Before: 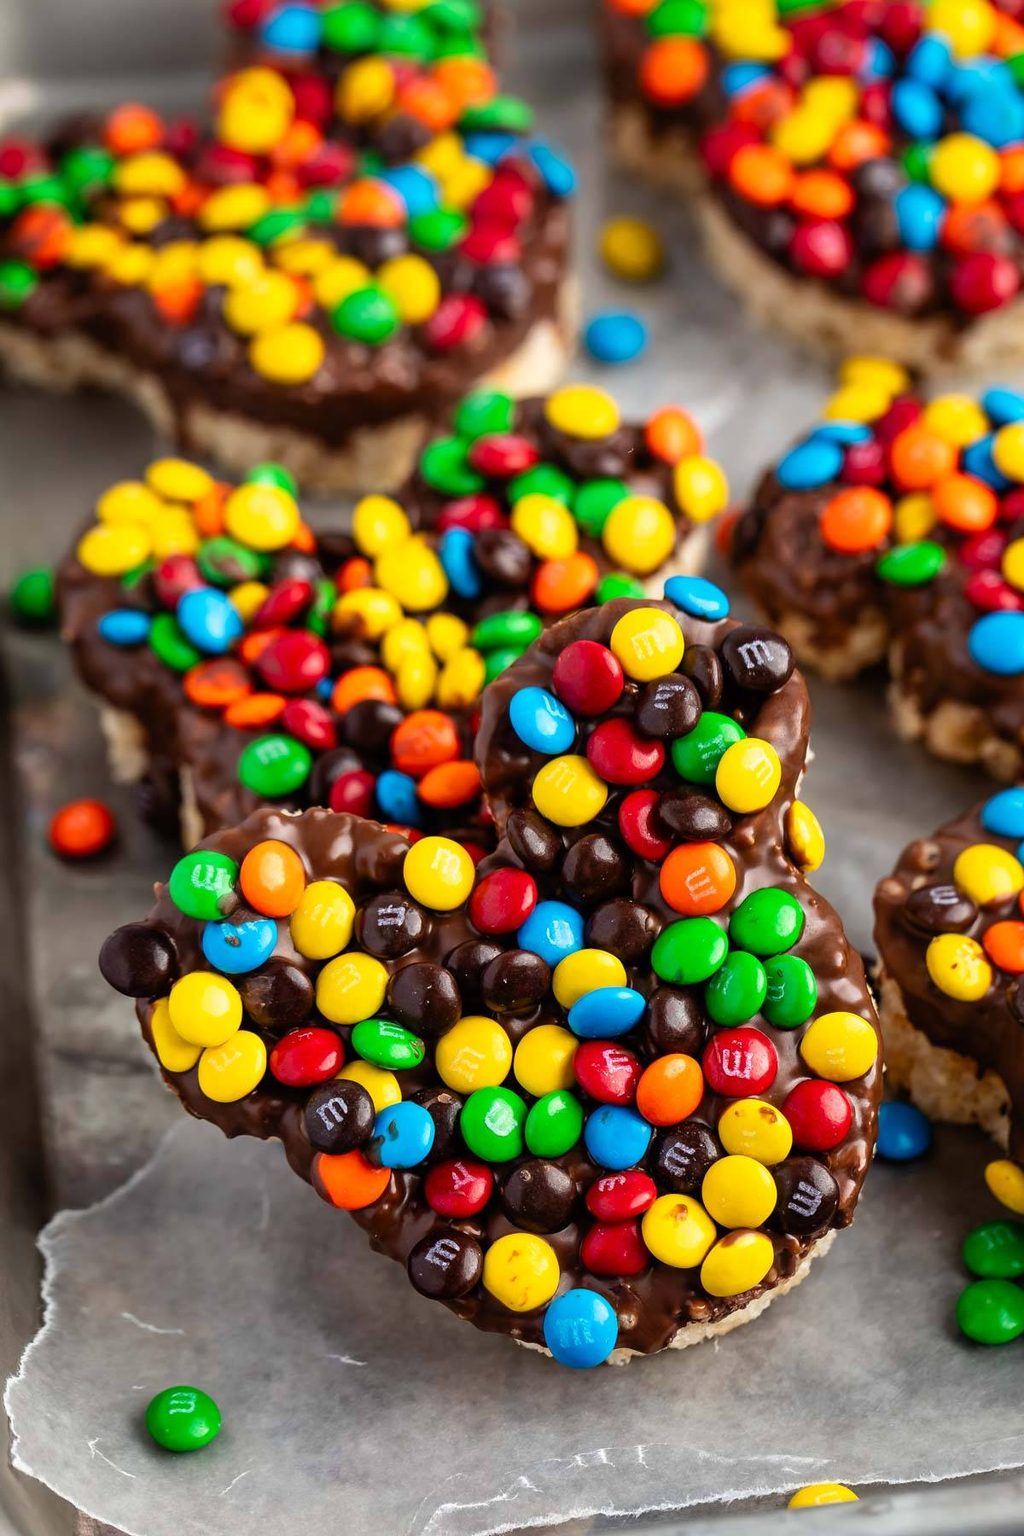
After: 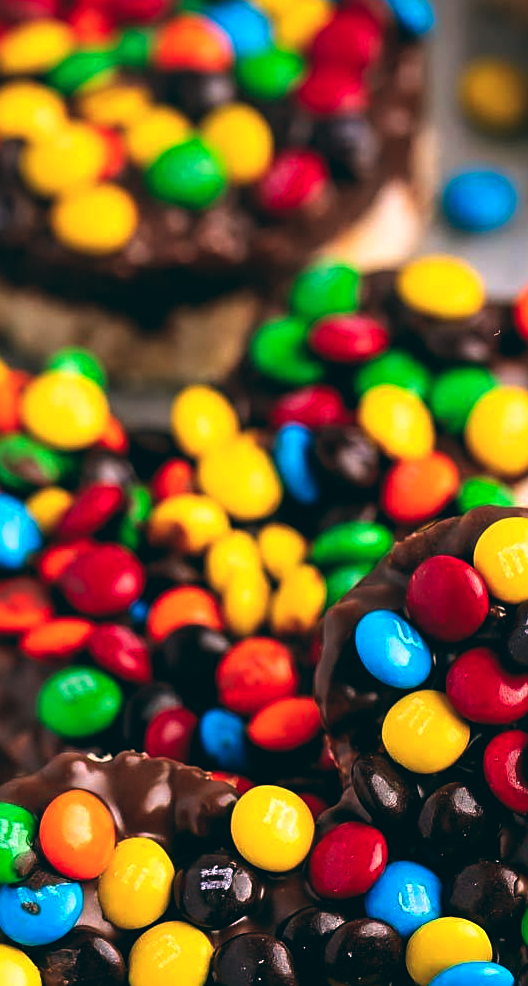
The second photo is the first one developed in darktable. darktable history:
exposure: exposure 0.2 EV, compensate highlight preservation false
color balance: lift [1.016, 0.983, 1, 1.017], gamma [0.78, 1.018, 1.043, 0.957], gain [0.786, 1.063, 0.937, 1.017], input saturation 118.26%, contrast 13.43%, contrast fulcrum 21.62%, output saturation 82.76%
sharpen: on, module defaults
crop: left 20.248%, top 10.86%, right 35.675%, bottom 34.321%
